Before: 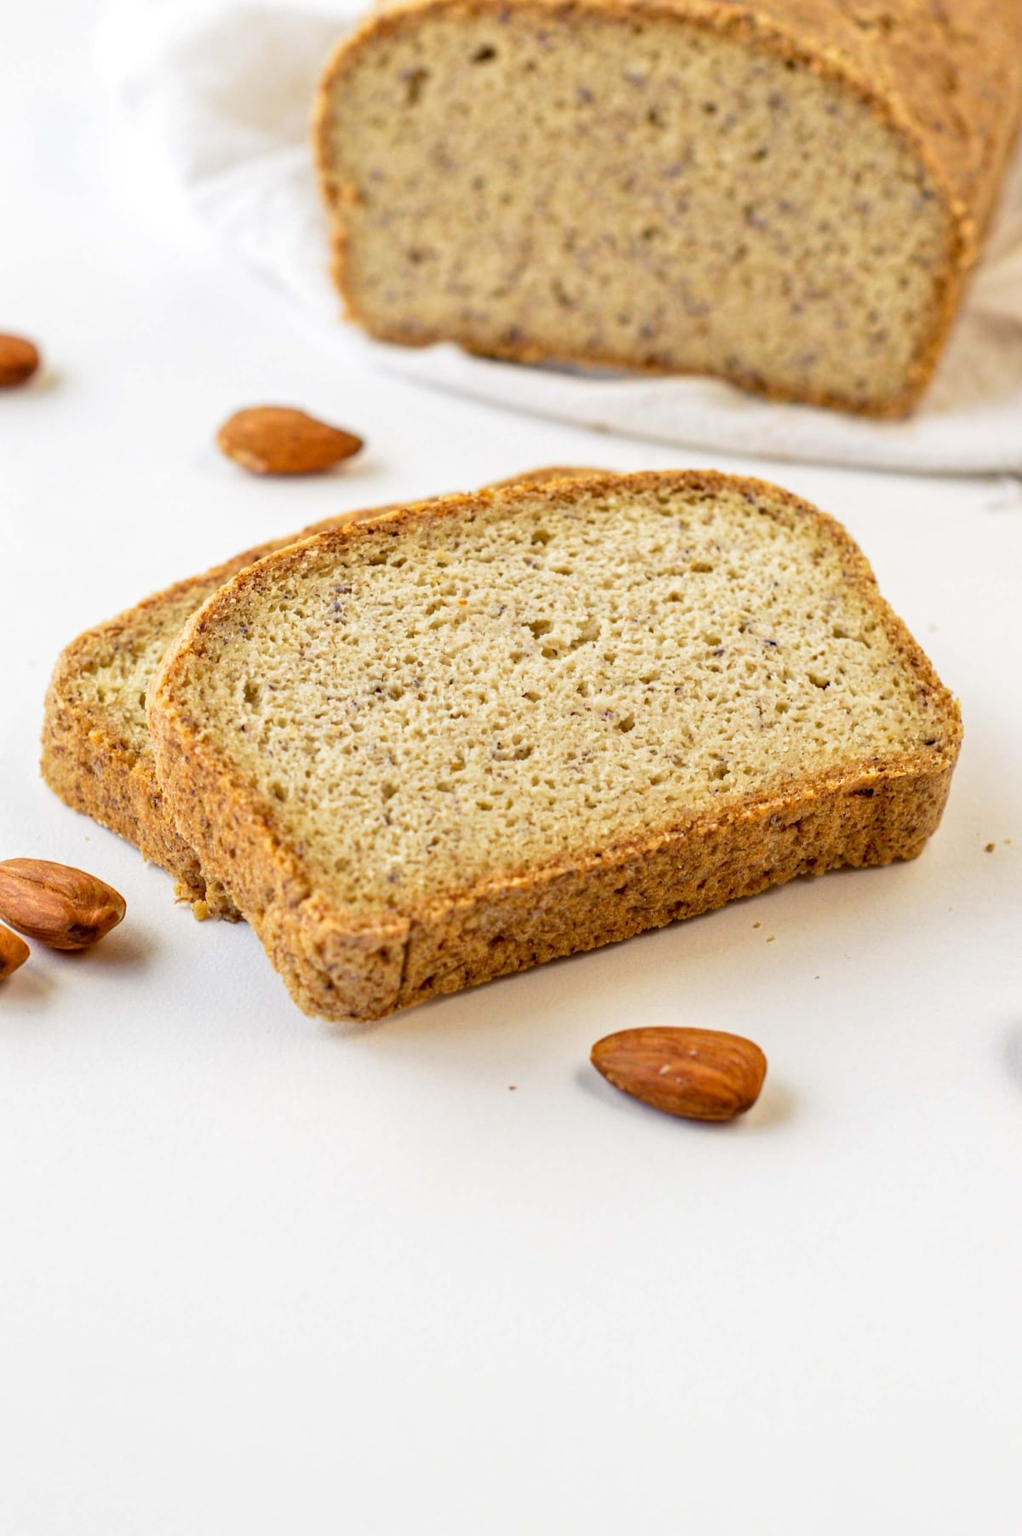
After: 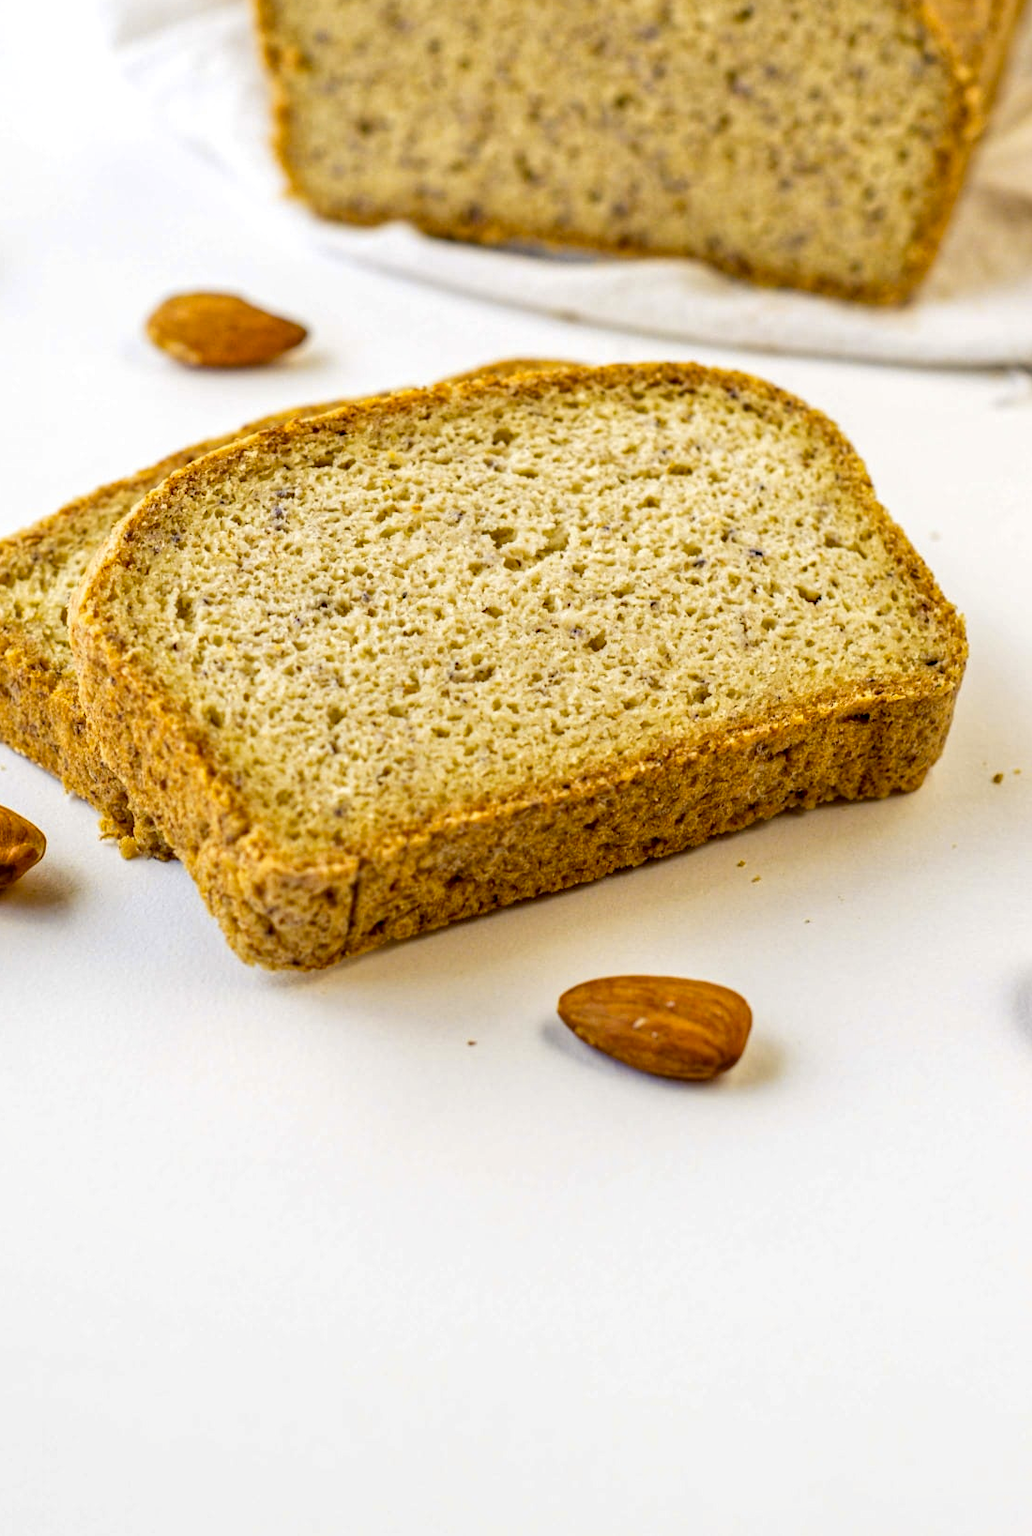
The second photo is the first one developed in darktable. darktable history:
crop and rotate: left 8.262%, top 9.226%
haze removal: compatibility mode true, adaptive false
color contrast: green-magenta contrast 0.85, blue-yellow contrast 1.25, unbound 0
local contrast: on, module defaults
